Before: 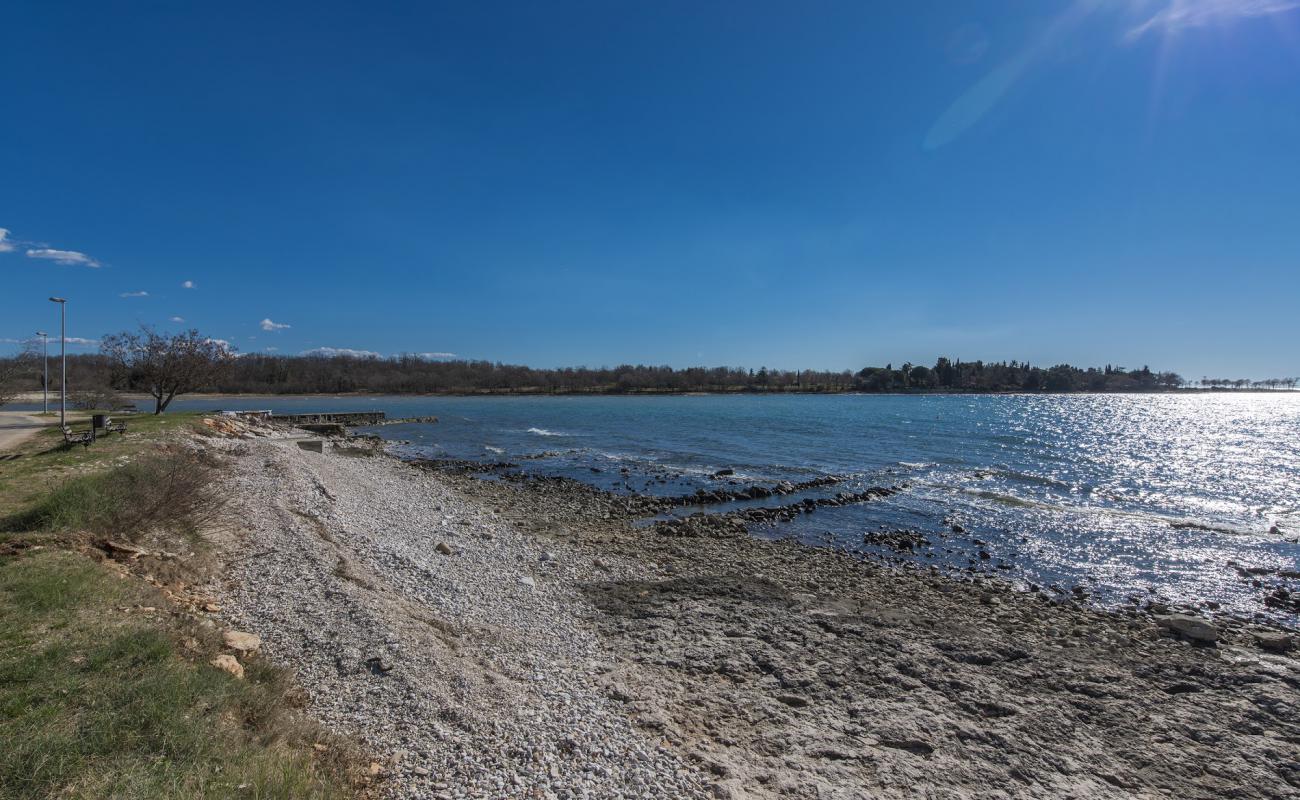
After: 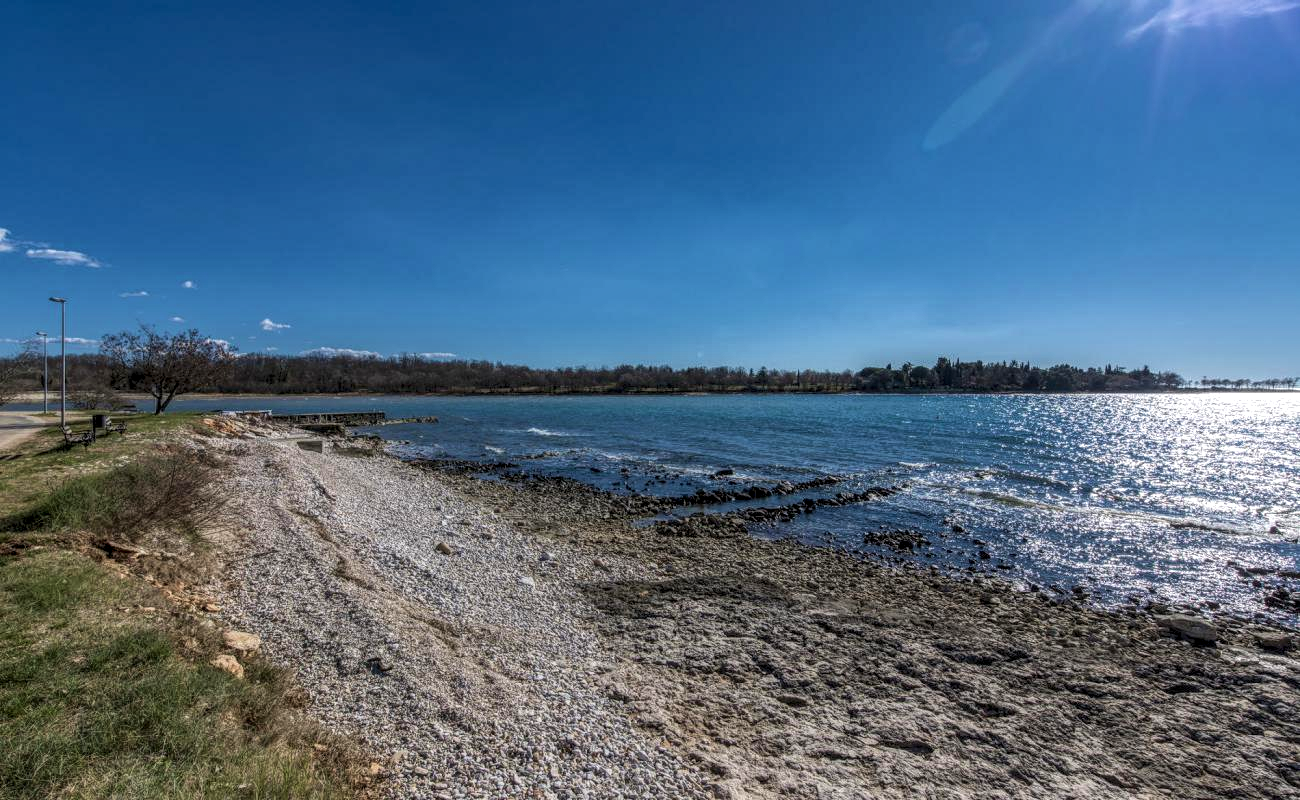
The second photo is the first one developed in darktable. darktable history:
velvia: on, module defaults
local contrast: highlights 100%, shadows 100%, detail 200%, midtone range 0.2
